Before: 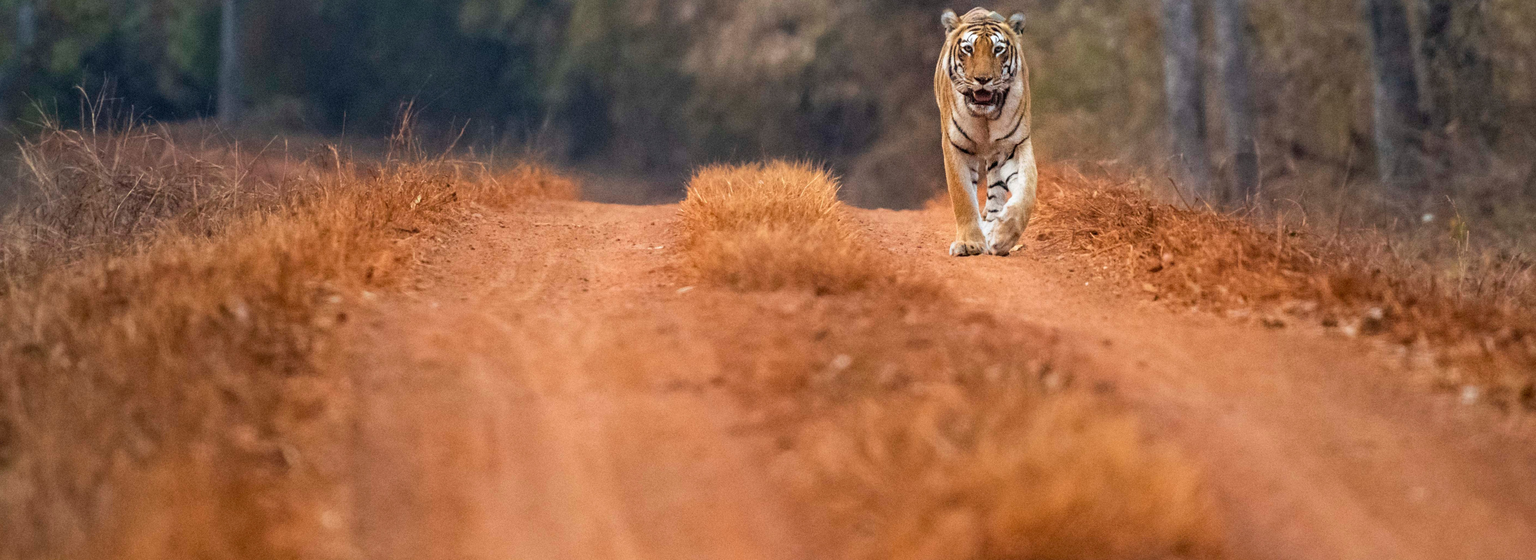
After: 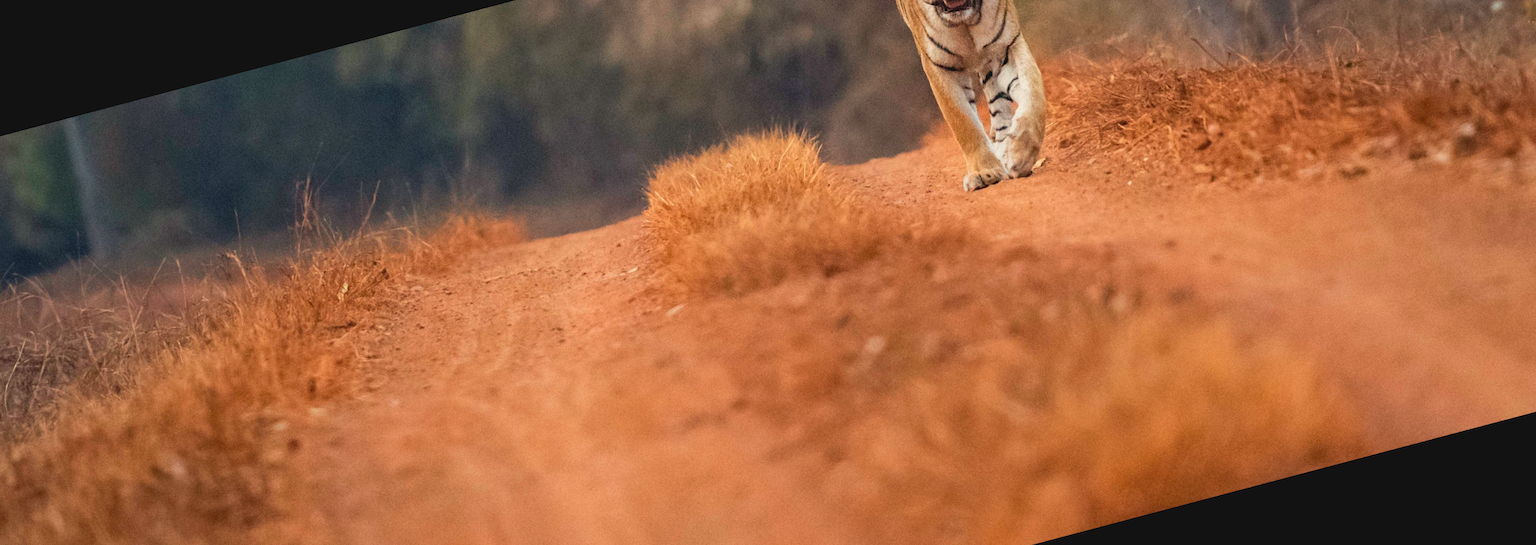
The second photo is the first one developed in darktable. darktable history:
color balance: input saturation 99%
white balance: red 1.045, blue 0.932
rotate and perspective: rotation -14.8°, crop left 0.1, crop right 0.903, crop top 0.25, crop bottom 0.748
contrast brightness saturation: contrast -0.11
